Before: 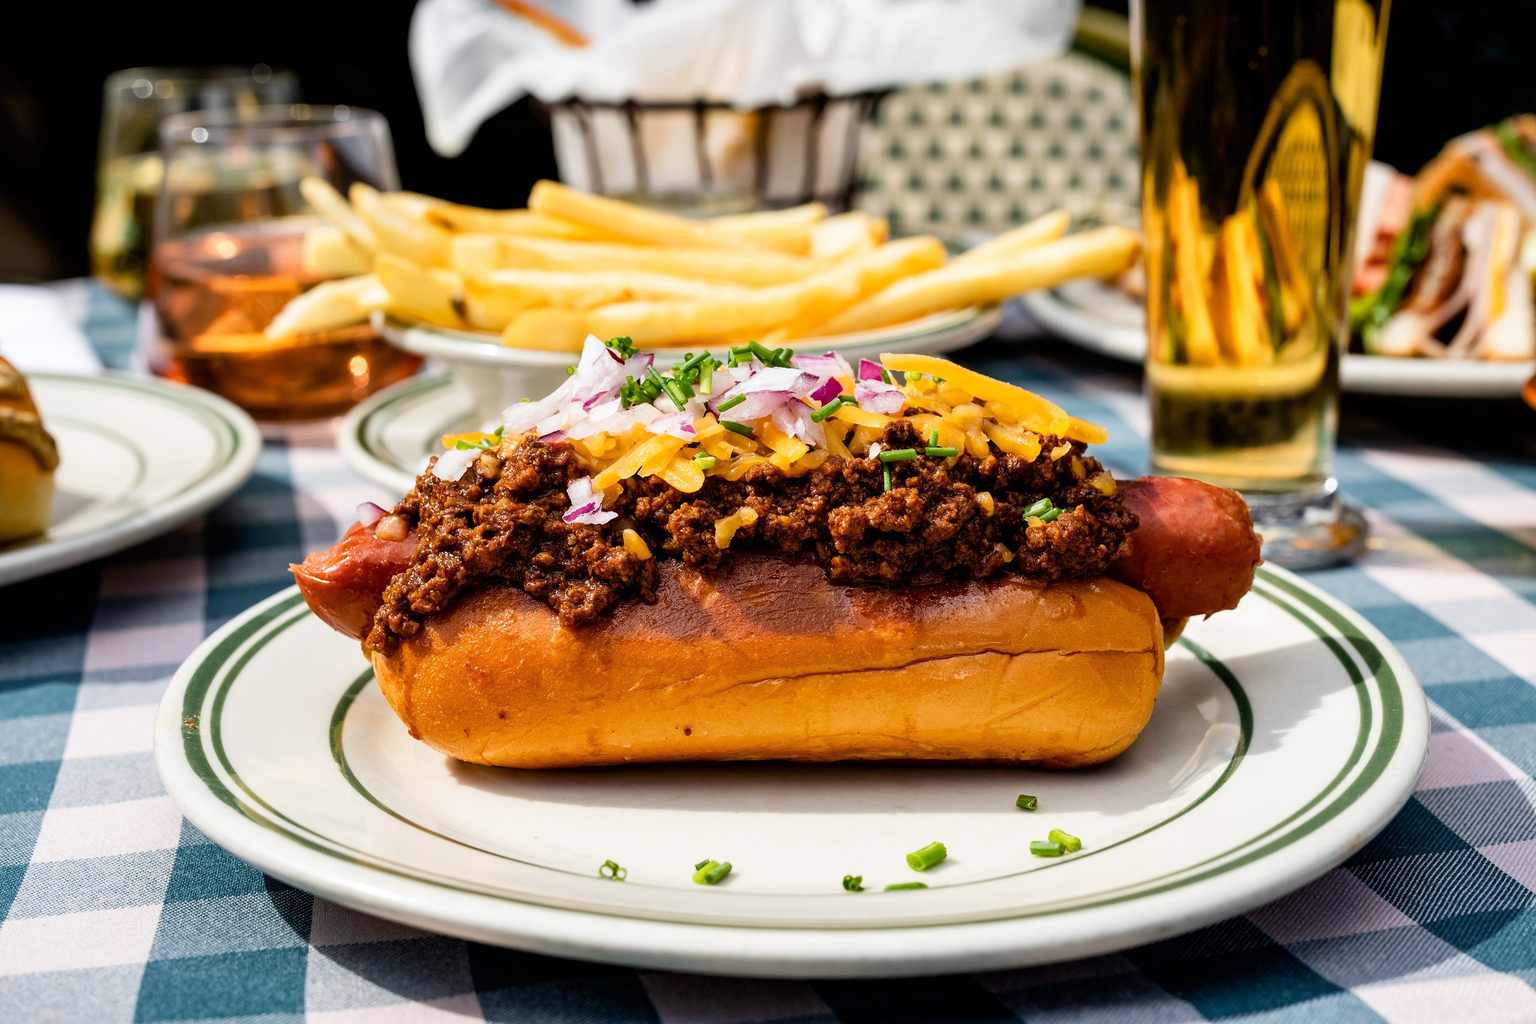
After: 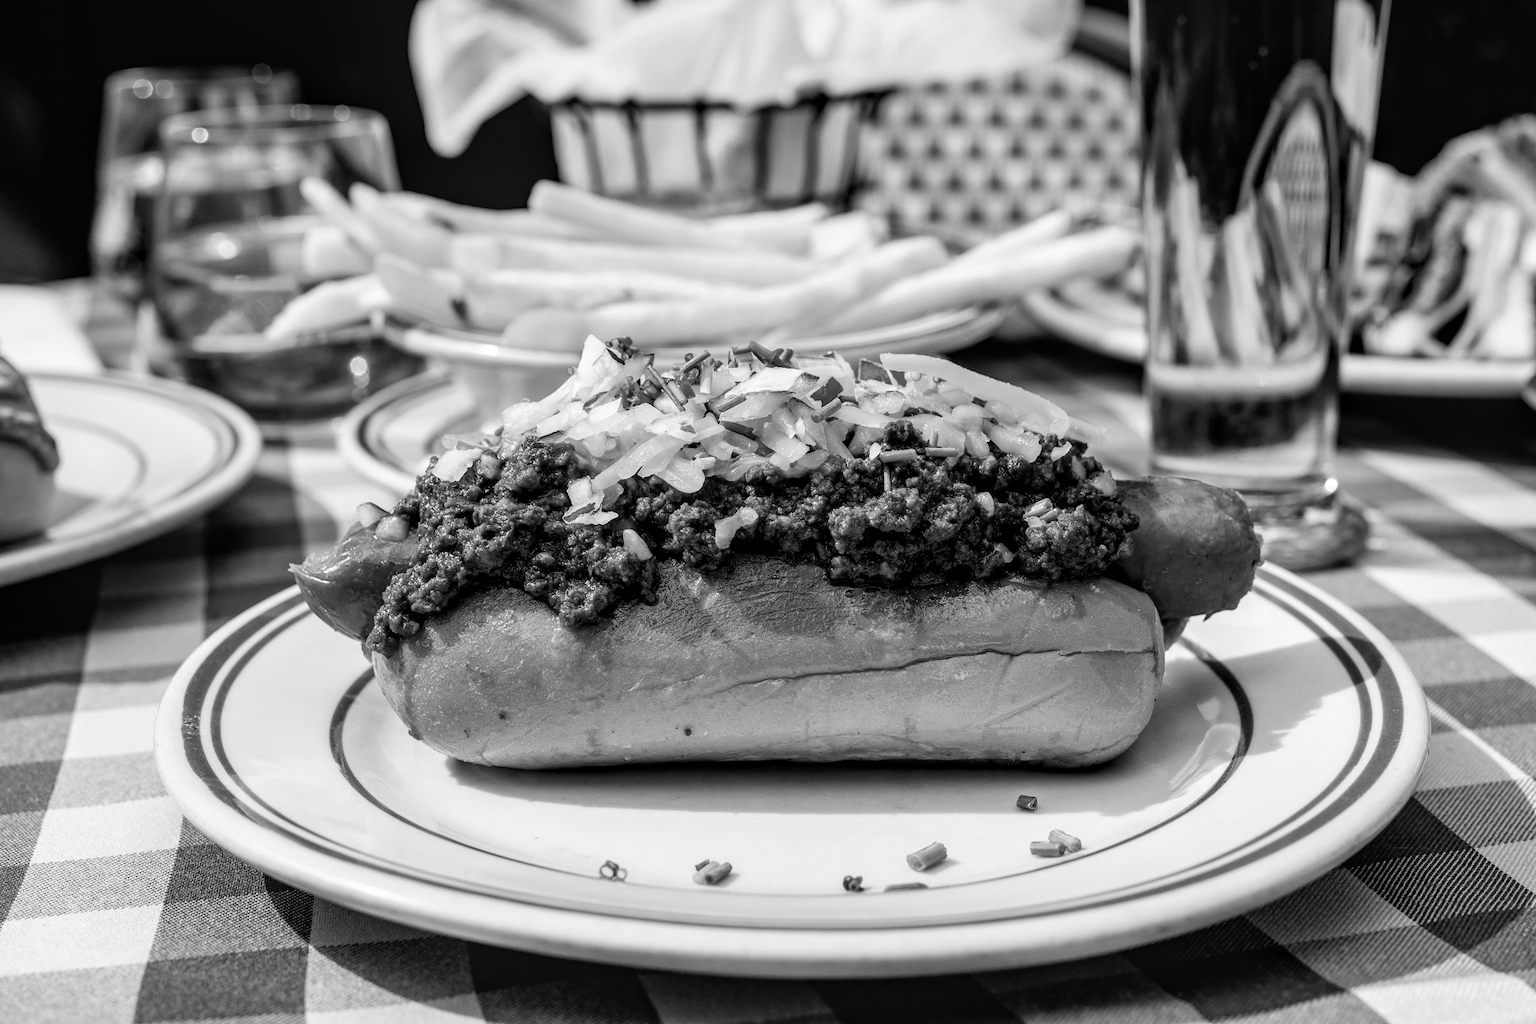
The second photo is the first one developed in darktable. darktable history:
local contrast: on, module defaults
monochrome: on, module defaults
